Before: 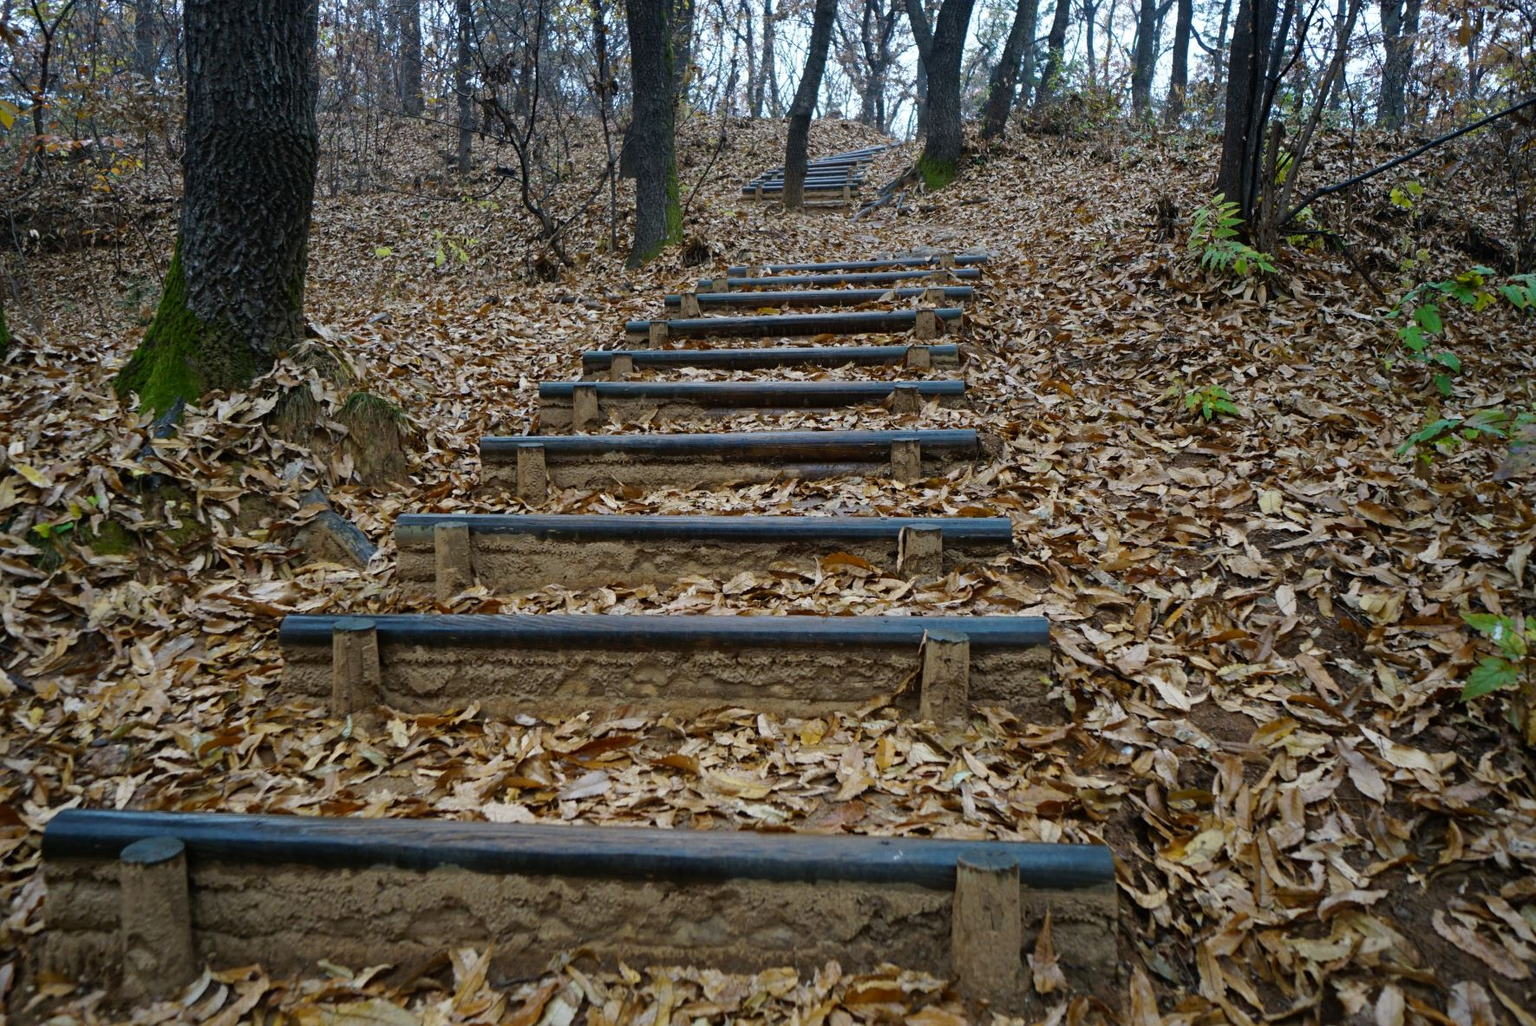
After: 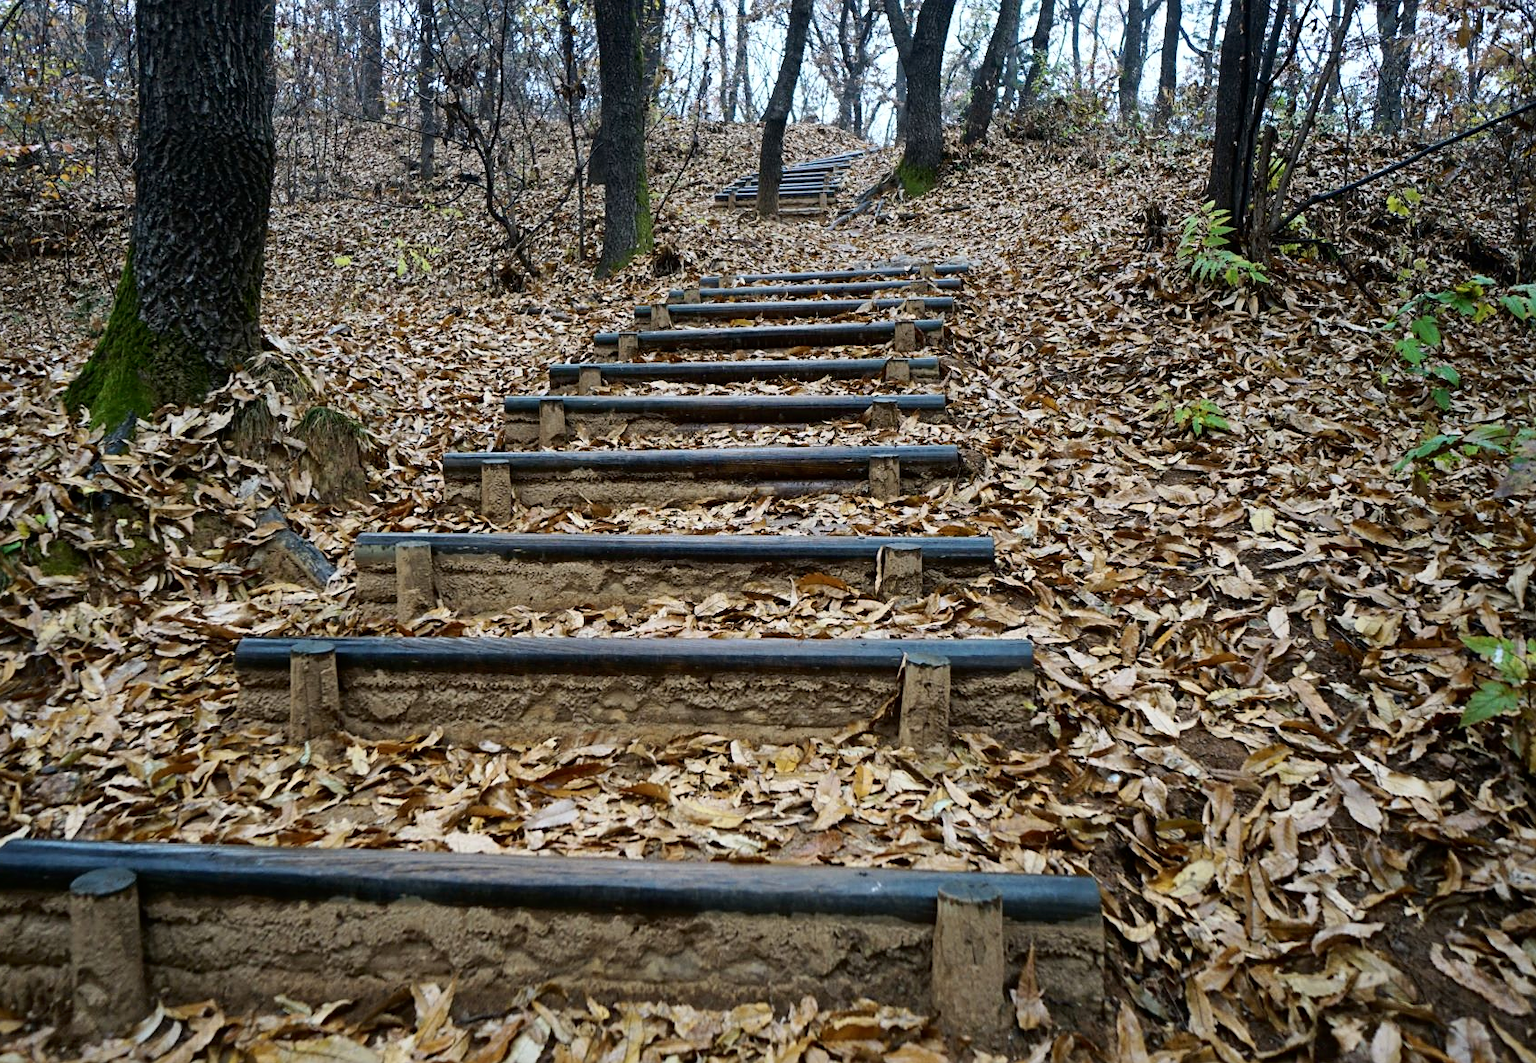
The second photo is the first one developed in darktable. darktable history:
sharpen: amount 0.217
crop and rotate: left 3.522%
tone curve: curves: ch0 [(0, 0) (0.004, 0.001) (0.02, 0.008) (0.218, 0.218) (0.664, 0.774) (0.832, 0.914) (1, 1)], color space Lab, independent channels, preserve colors none
